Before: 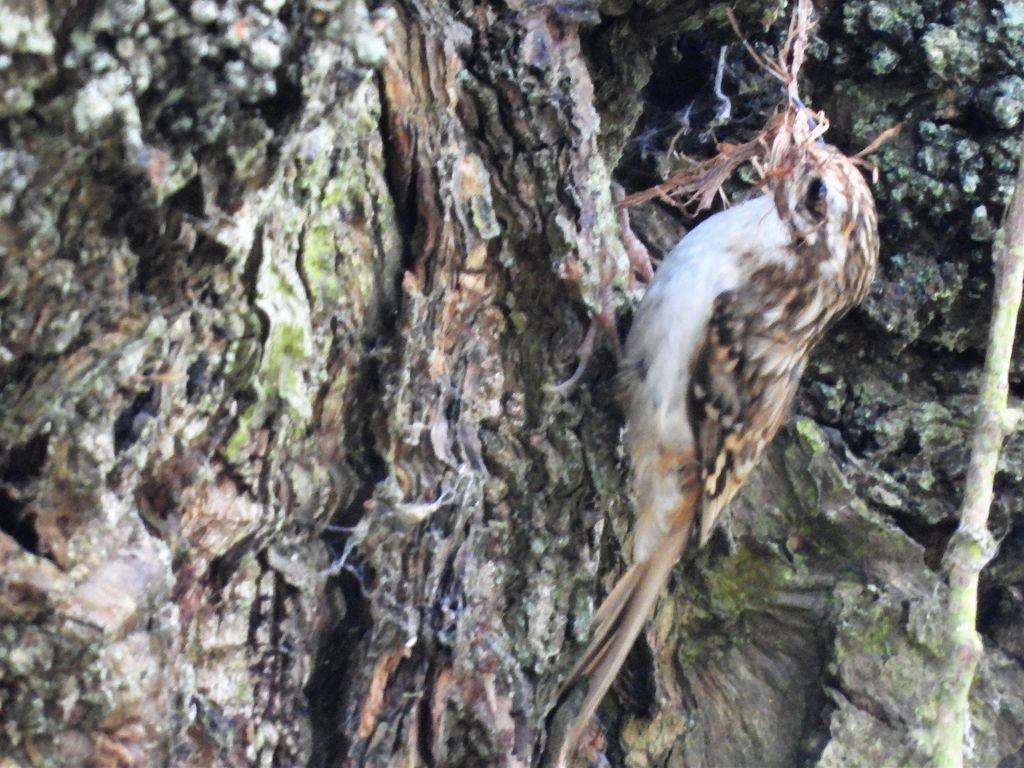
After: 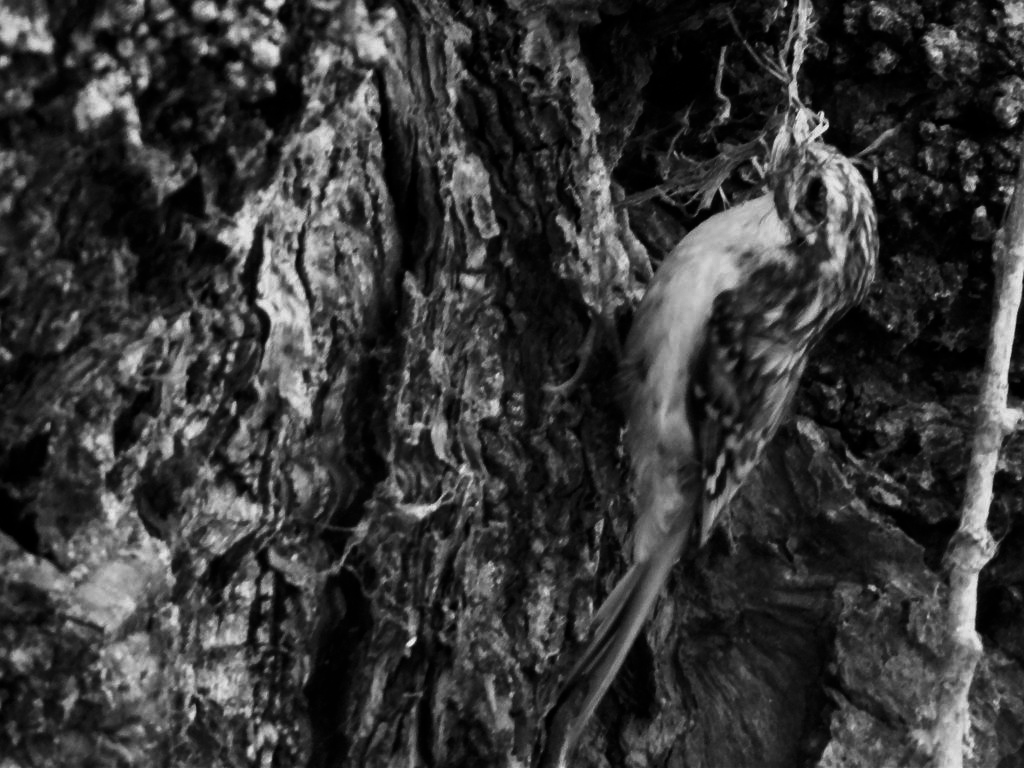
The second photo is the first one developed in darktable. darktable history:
exposure: black level correction 0.002, exposure -0.1 EV, compensate highlight preservation false
white balance: emerald 1
contrast brightness saturation: contrast -0.03, brightness -0.59, saturation -1
tone equalizer: -8 EV 0.06 EV, smoothing diameter 25%, edges refinement/feathering 10, preserve details guided filter
